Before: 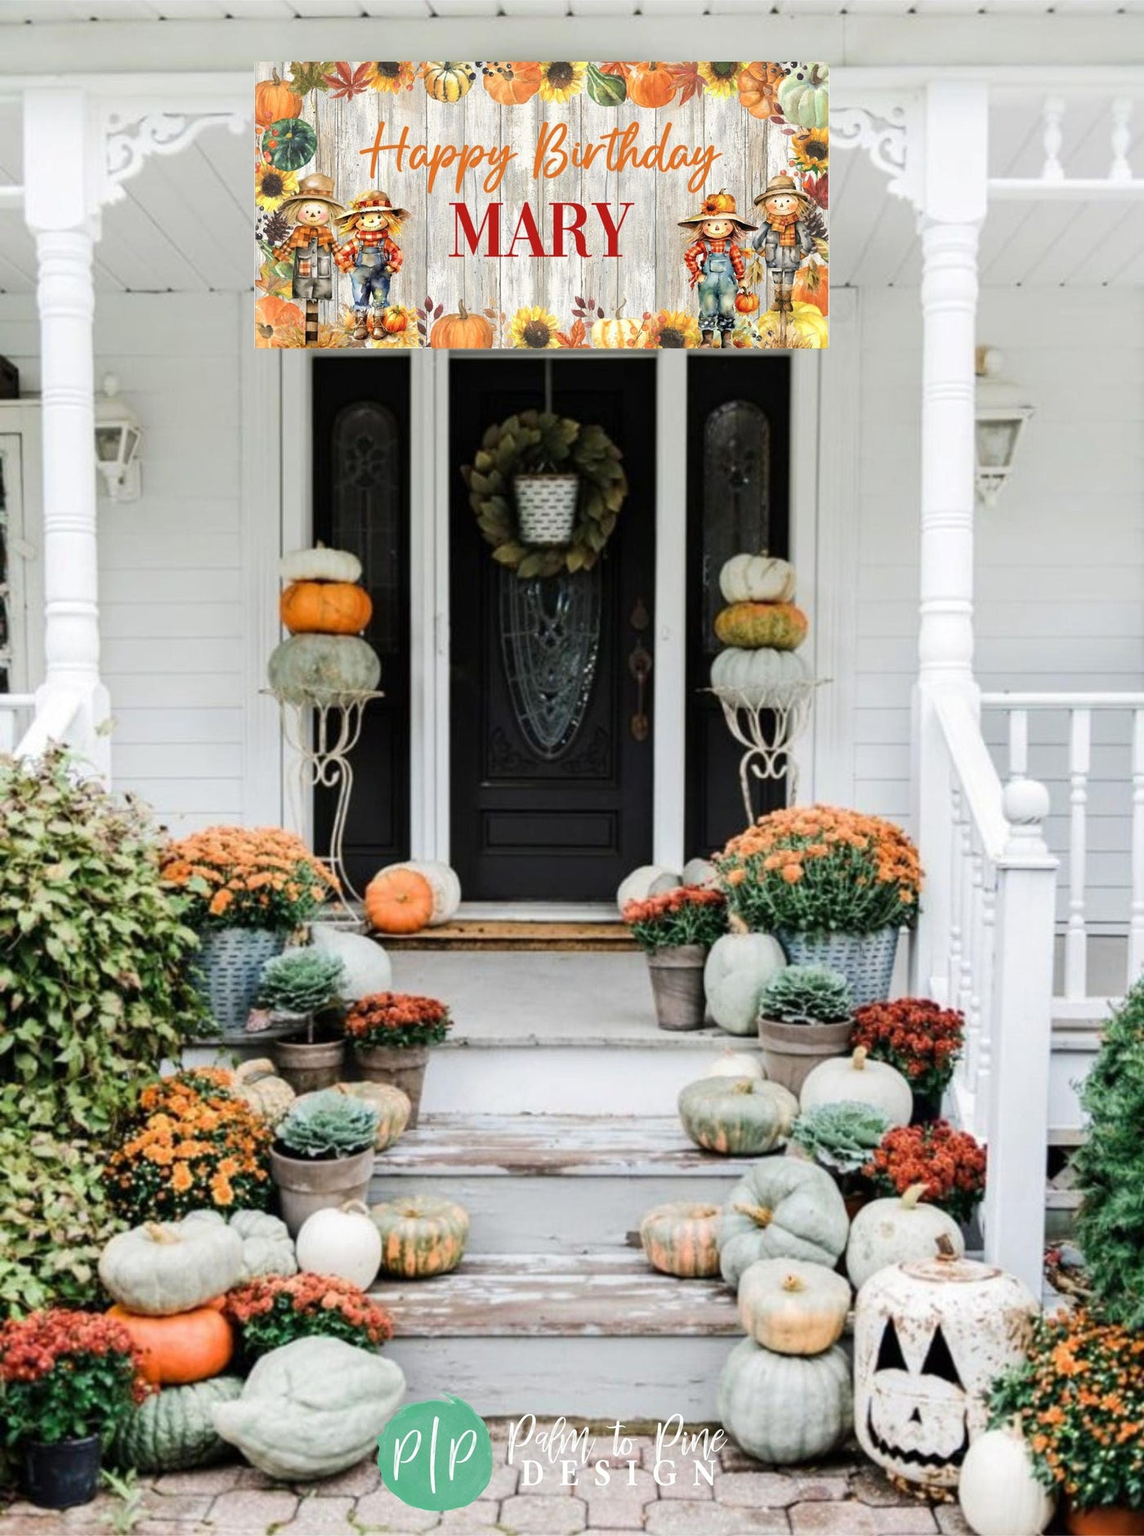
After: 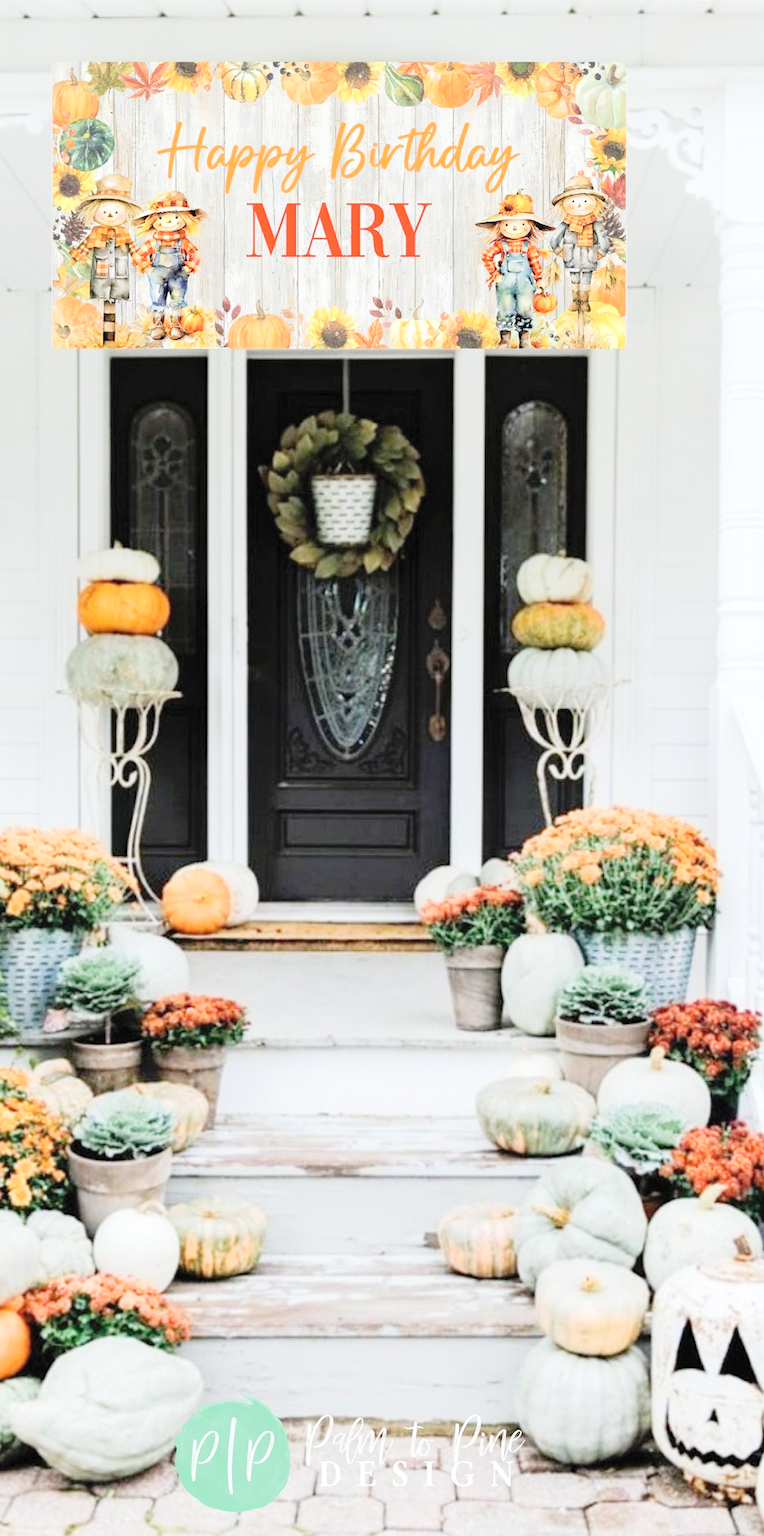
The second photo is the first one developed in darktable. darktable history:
crop and rotate: left 17.732%, right 15.423%
tone curve: curves: ch0 [(0, 0) (0.003, 0.016) (0.011, 0.019) (0.025, 0.023) (0.044, 0.029) (0.069, 0.042) (0.1, 0.068) (0.136, 0.101) (0.177, 0.143) (0.224, 0.21) (0.277, 0.289) (0.335, 0.379) (0.399, 0.476) (0.468, 0.569) (0.543, 0.654) (0.623, 0.75) (0.709, 0.822) (0.801, 0.893) (0.898, 0.946) (1, 1)], preserve colors none
white balance: red 0.986, blue 1.01
contrast brightness saturation: brightness 0.28
